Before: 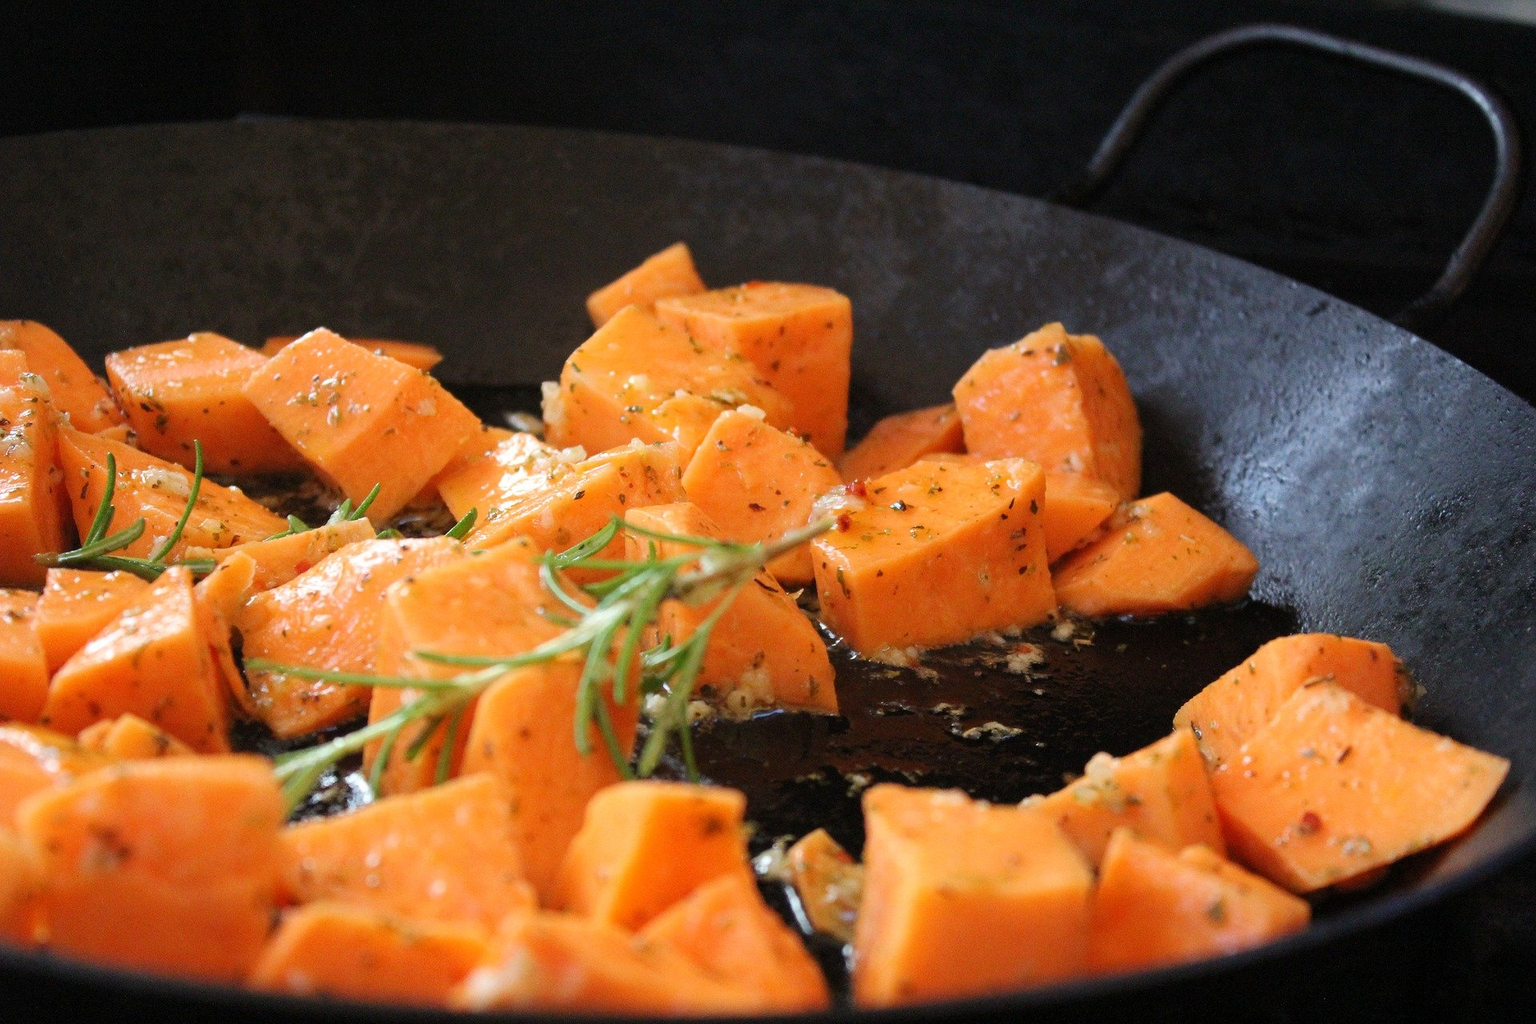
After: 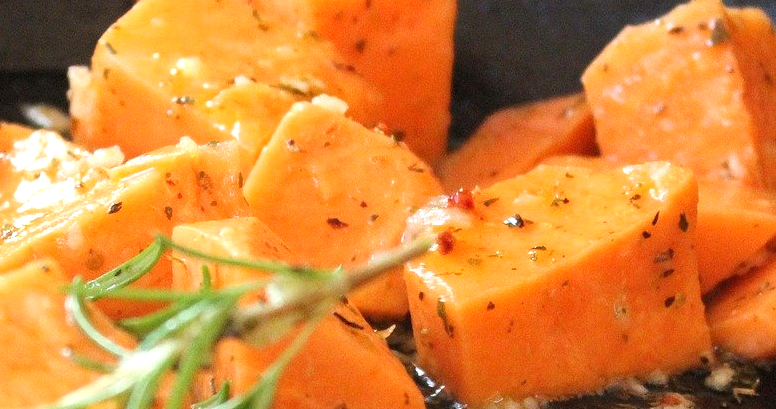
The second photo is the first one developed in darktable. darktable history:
crop: left 31.751%, top 32.172%, right 27.8%, bottom 35.83%
exposure: black level correction 0, exposure 0.5 EV, compensate exposure bias true, compensate highlight preservation false
